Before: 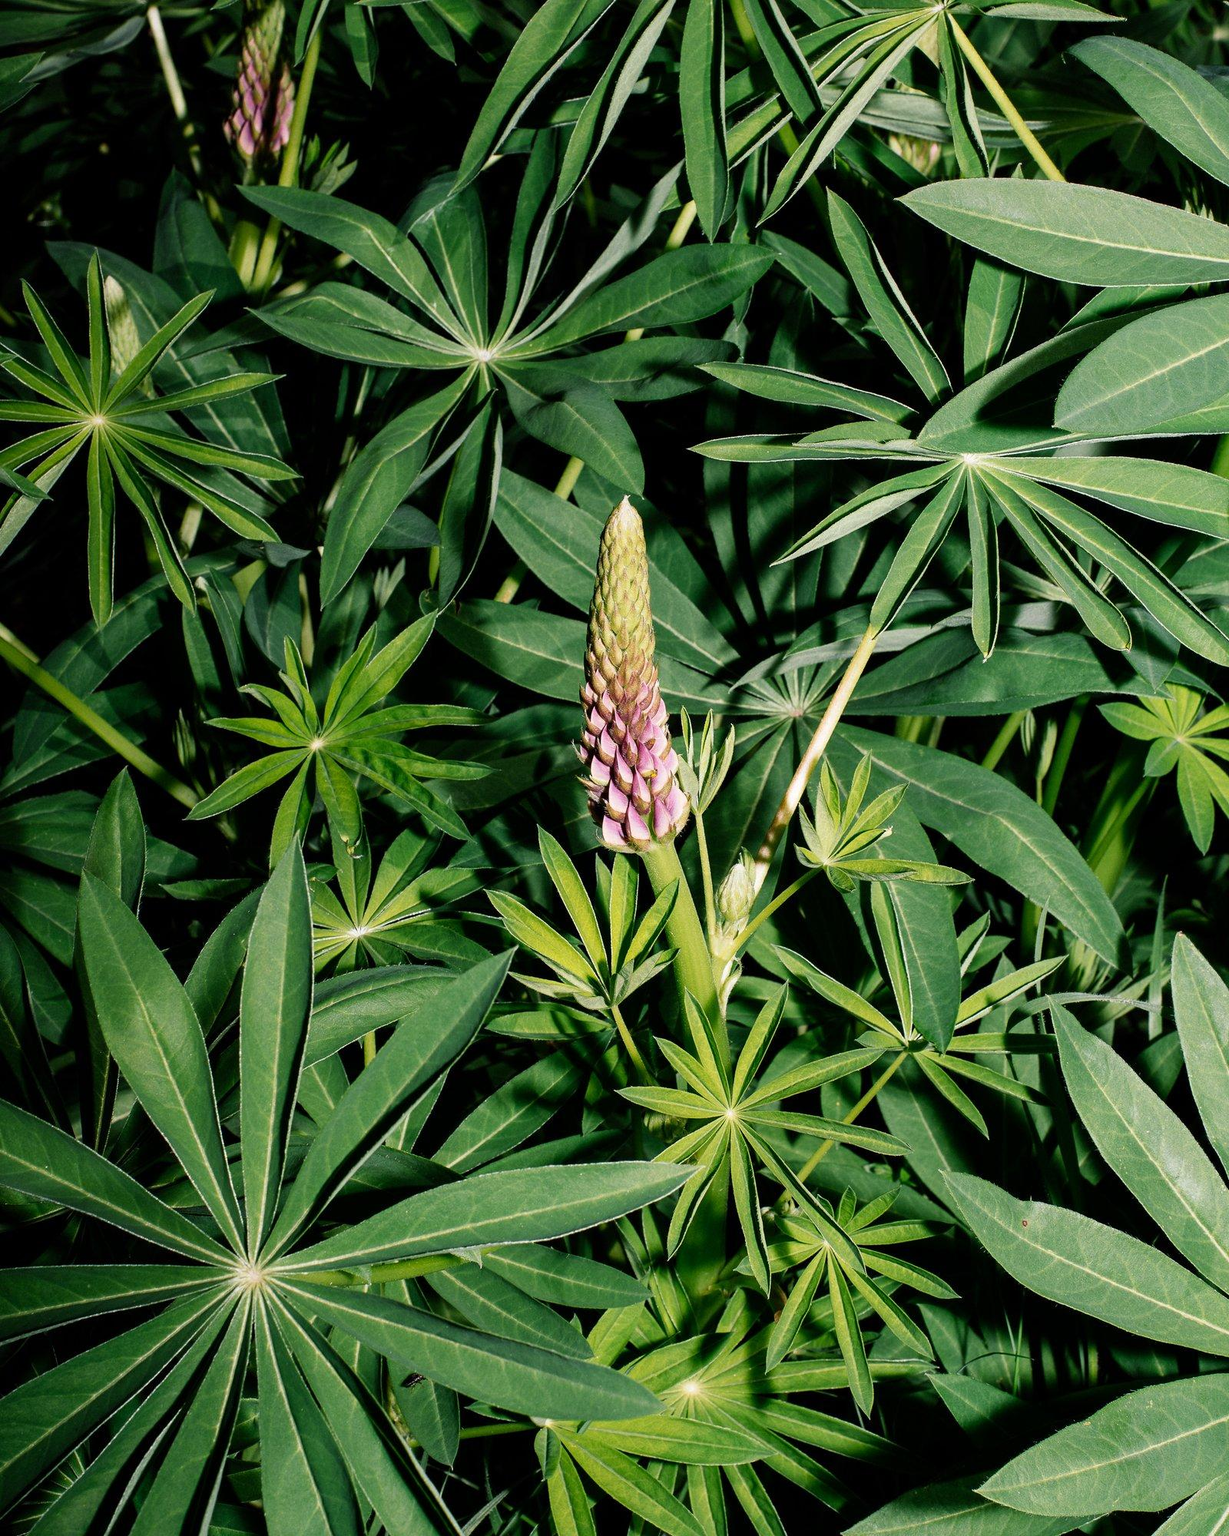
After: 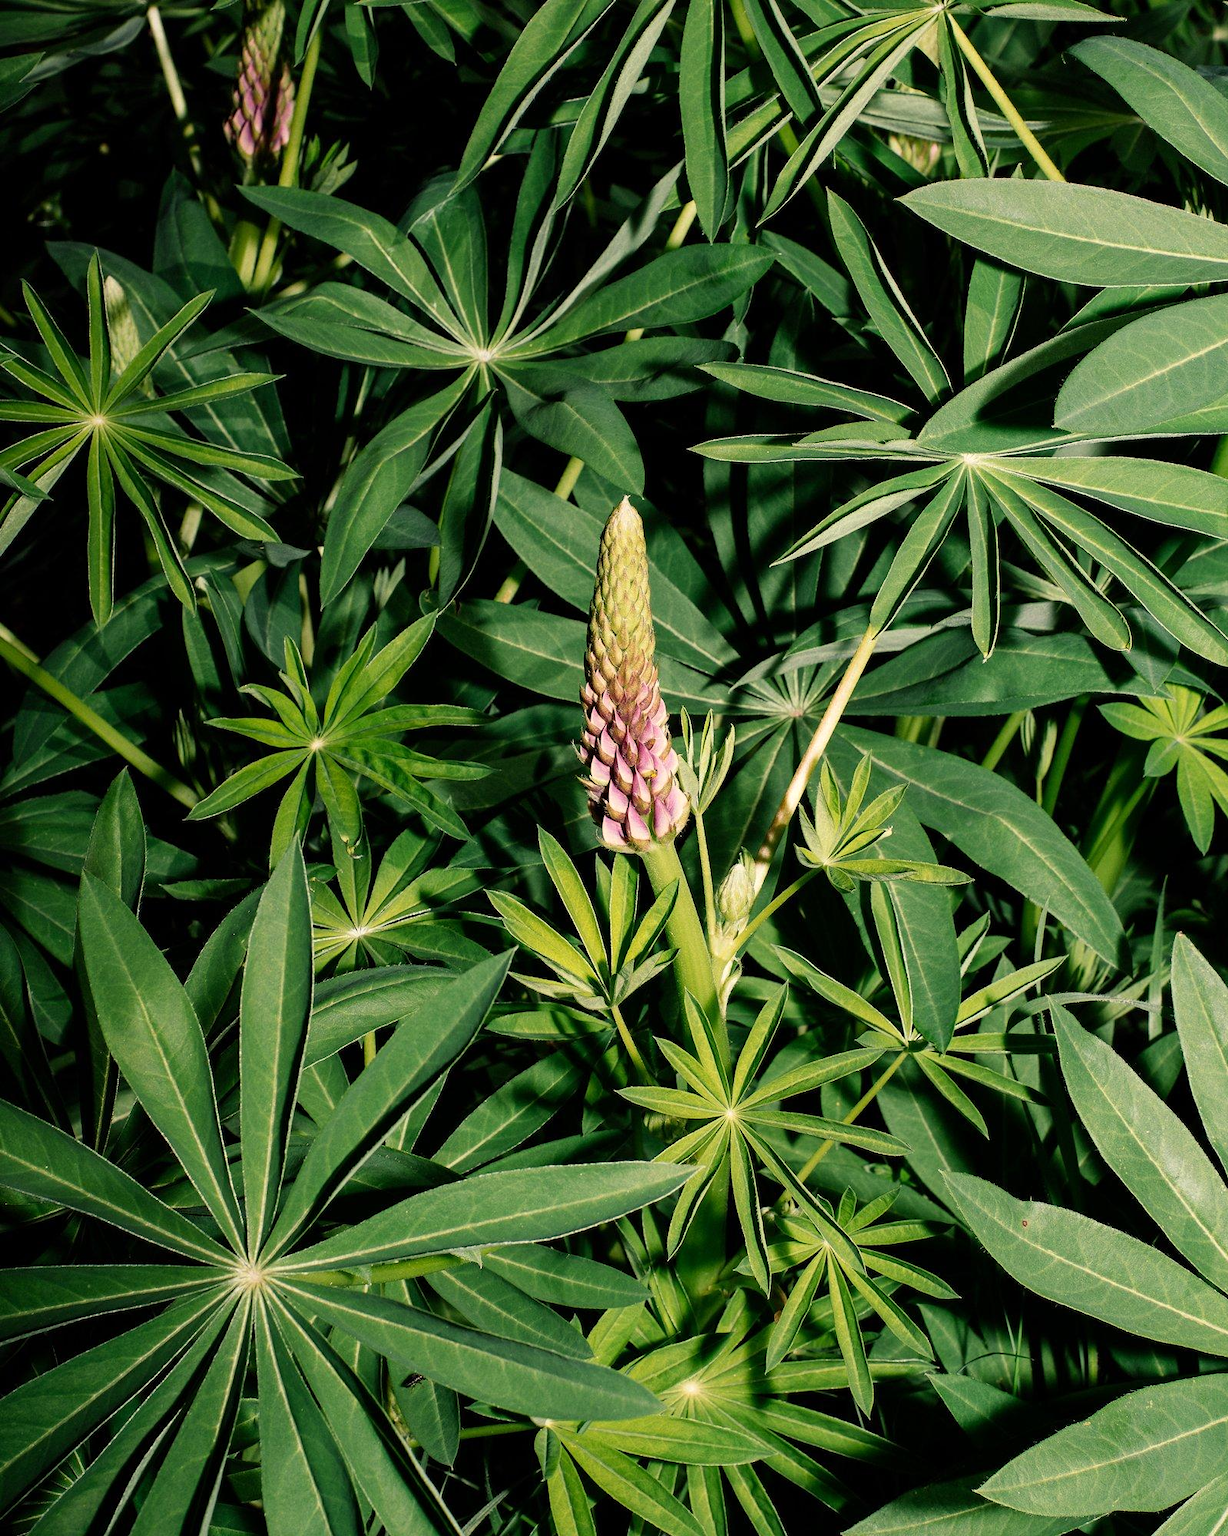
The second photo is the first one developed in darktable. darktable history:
white balance: red 1.029, blue 0.92
tone equalizer: on, module defaults
